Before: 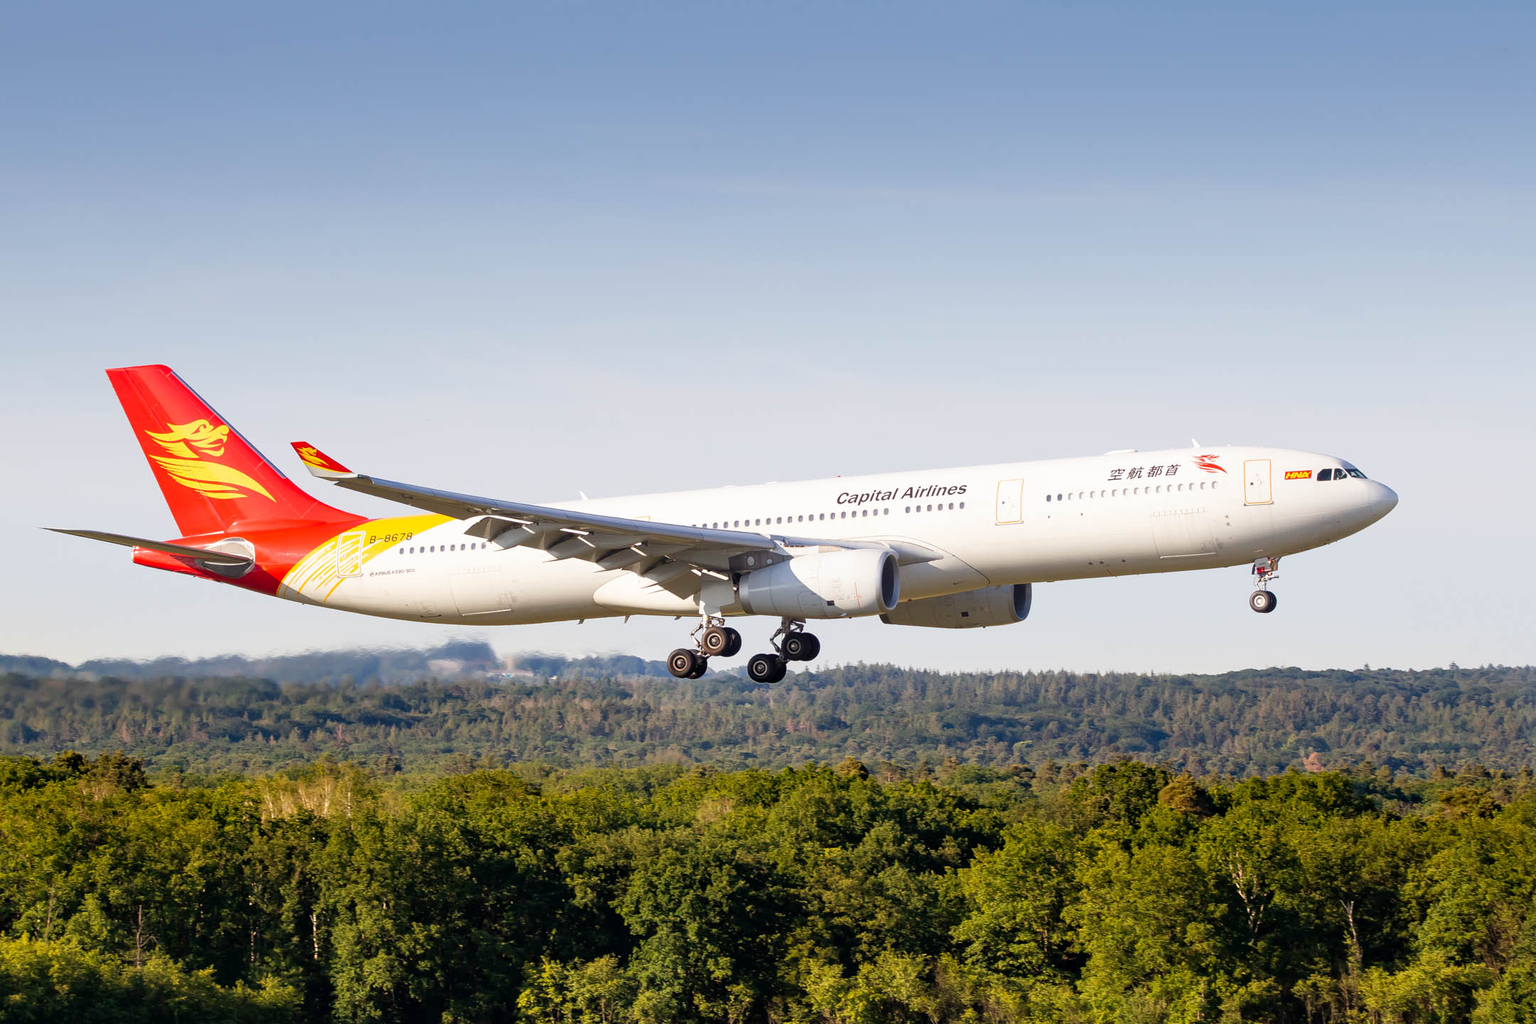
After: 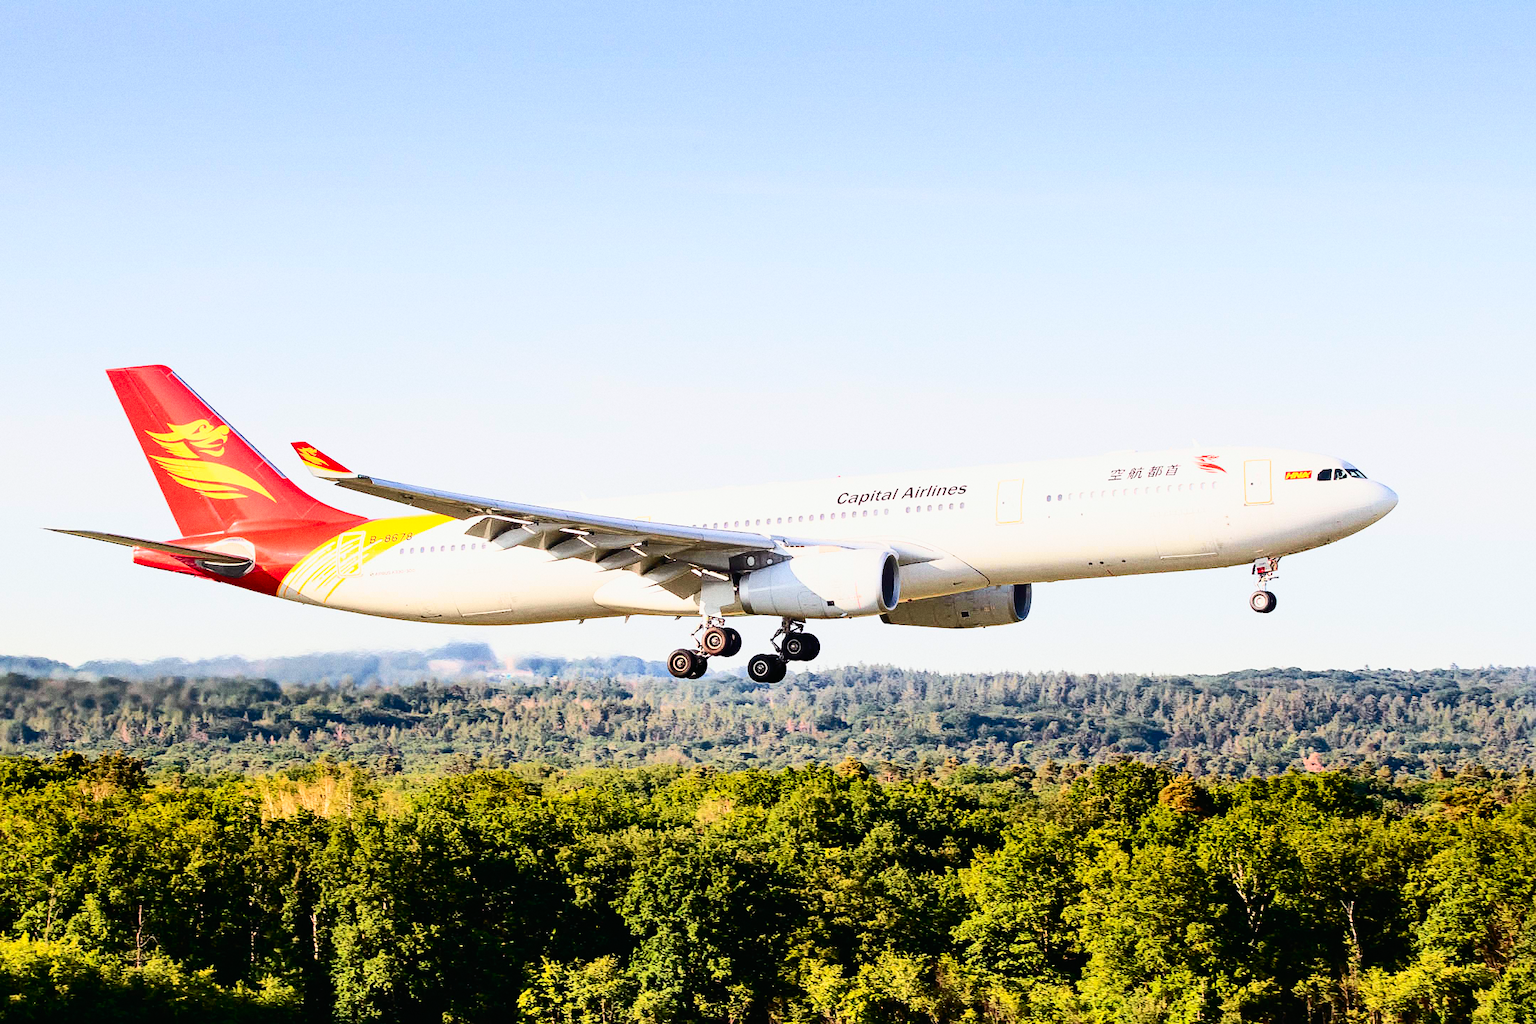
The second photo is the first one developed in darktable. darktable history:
filmic rgb: black relative exposure -7.65 EV, white relative exposure 4.56 EV, hardness 3.61
exposure: black level correction 0, exposure 0.5 EV, compensate exposure bias true, compensate highlight preservation false
contrast brightness saturation: contrast 0.4, brightness 0.1, saturation 0.21
sharpen: radius 1.272, amount 0.305, threshold 0
grain: on, module defaults
tone curve: curves: ch0 [(0, 0.01) (0.037, 0.032) (0.131, 0.108) (0.275, 0.256) (0.483, 0.512) (0.61, 0.665) (0.696, 0.742) (0.792, 0.819) (0.911, 0.925) (0.997, 0.995)]; ch1 [(0, 0) (0.308, 0.29) (0.425, 0.411) (0.492, 0.488) (0.505, 0.503) (0.527, 0.531) (0.568, 0.594) (0.683, 0.702) (0.746, 0.77) (1, 1)]; ch2 [(0, 0) (0.246, 0.233) (0.36, 0.352) (0.415, 0.415) (0.485, 0.487) (0.502, 0.504) (0.525, 0.523) (0.539, 0.553) (0.587, 0.594) (0.636, 0.652) (0.711, 0.729) (0.845, 0.855) (0.998, 0.977)], color space Lab, independent channels, preserve colors none
